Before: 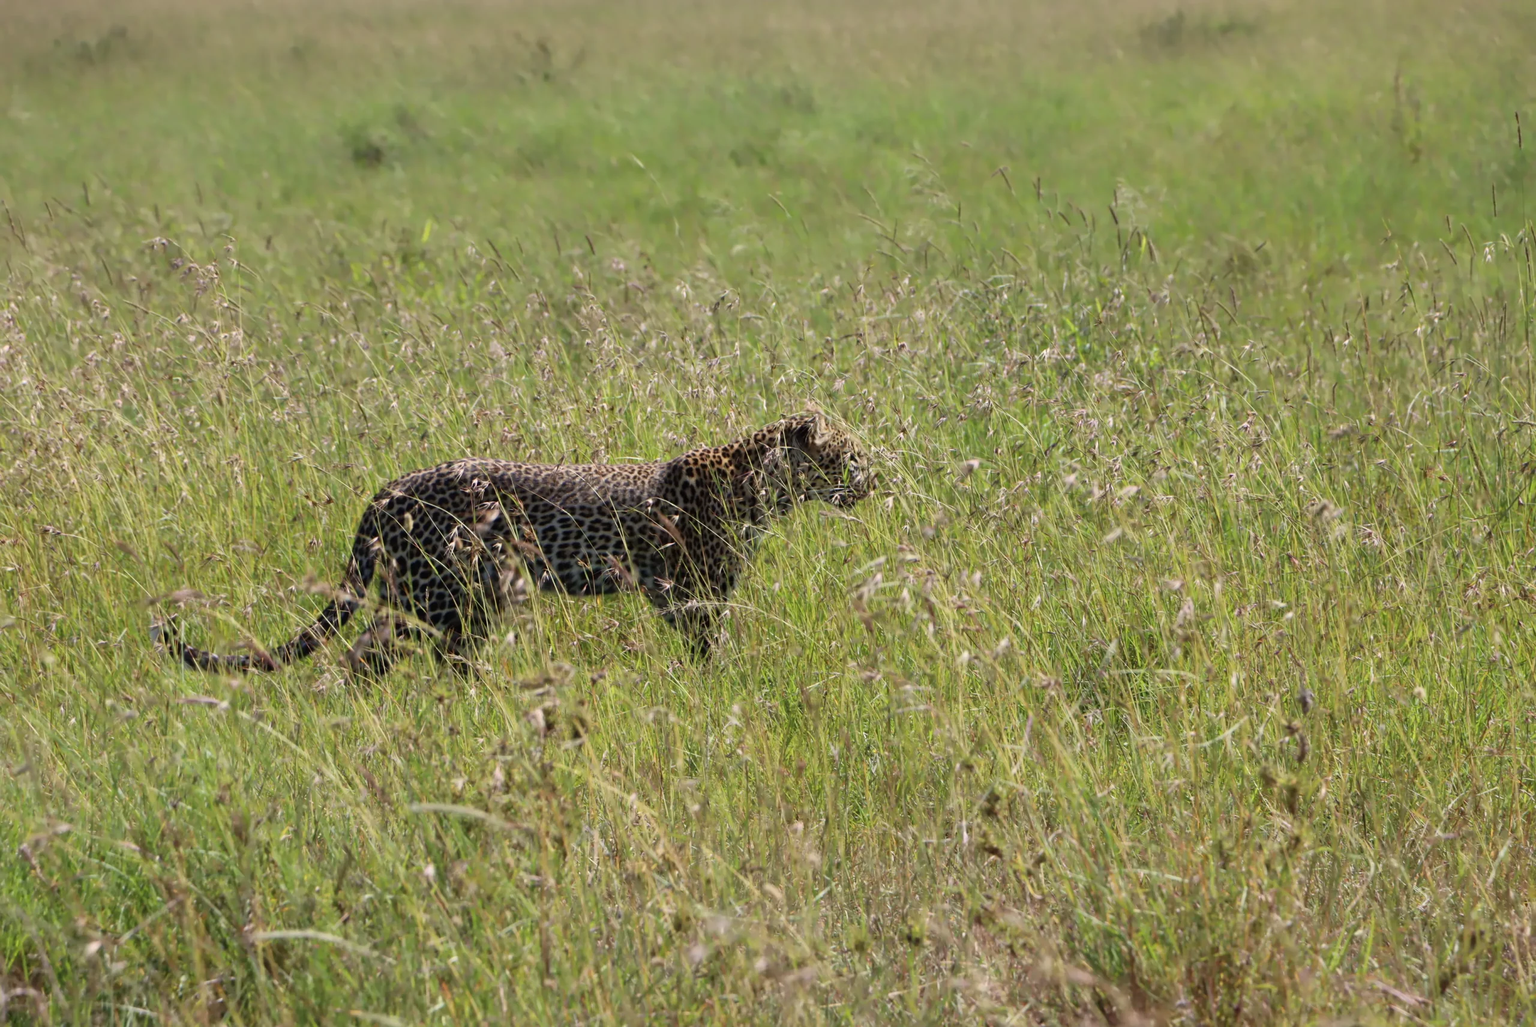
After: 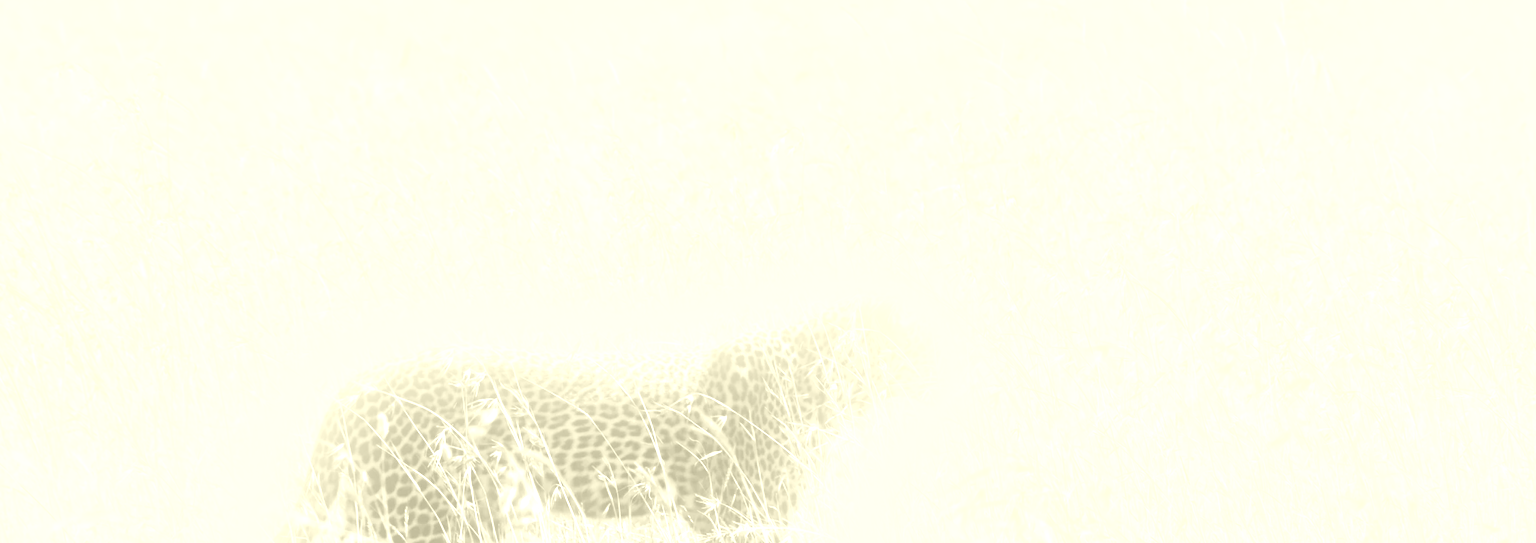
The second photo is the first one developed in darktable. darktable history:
colorize: hue 43.2°, saturation 40%, version 1
crop: left 7.036%, top 18.398%, right 14.379%, bottom 40.043%
bloom: on, module defaults
exposure: black level correction 0, exposure 1.975 EV, compensate exposure bias true, compensate highlight preservation false
